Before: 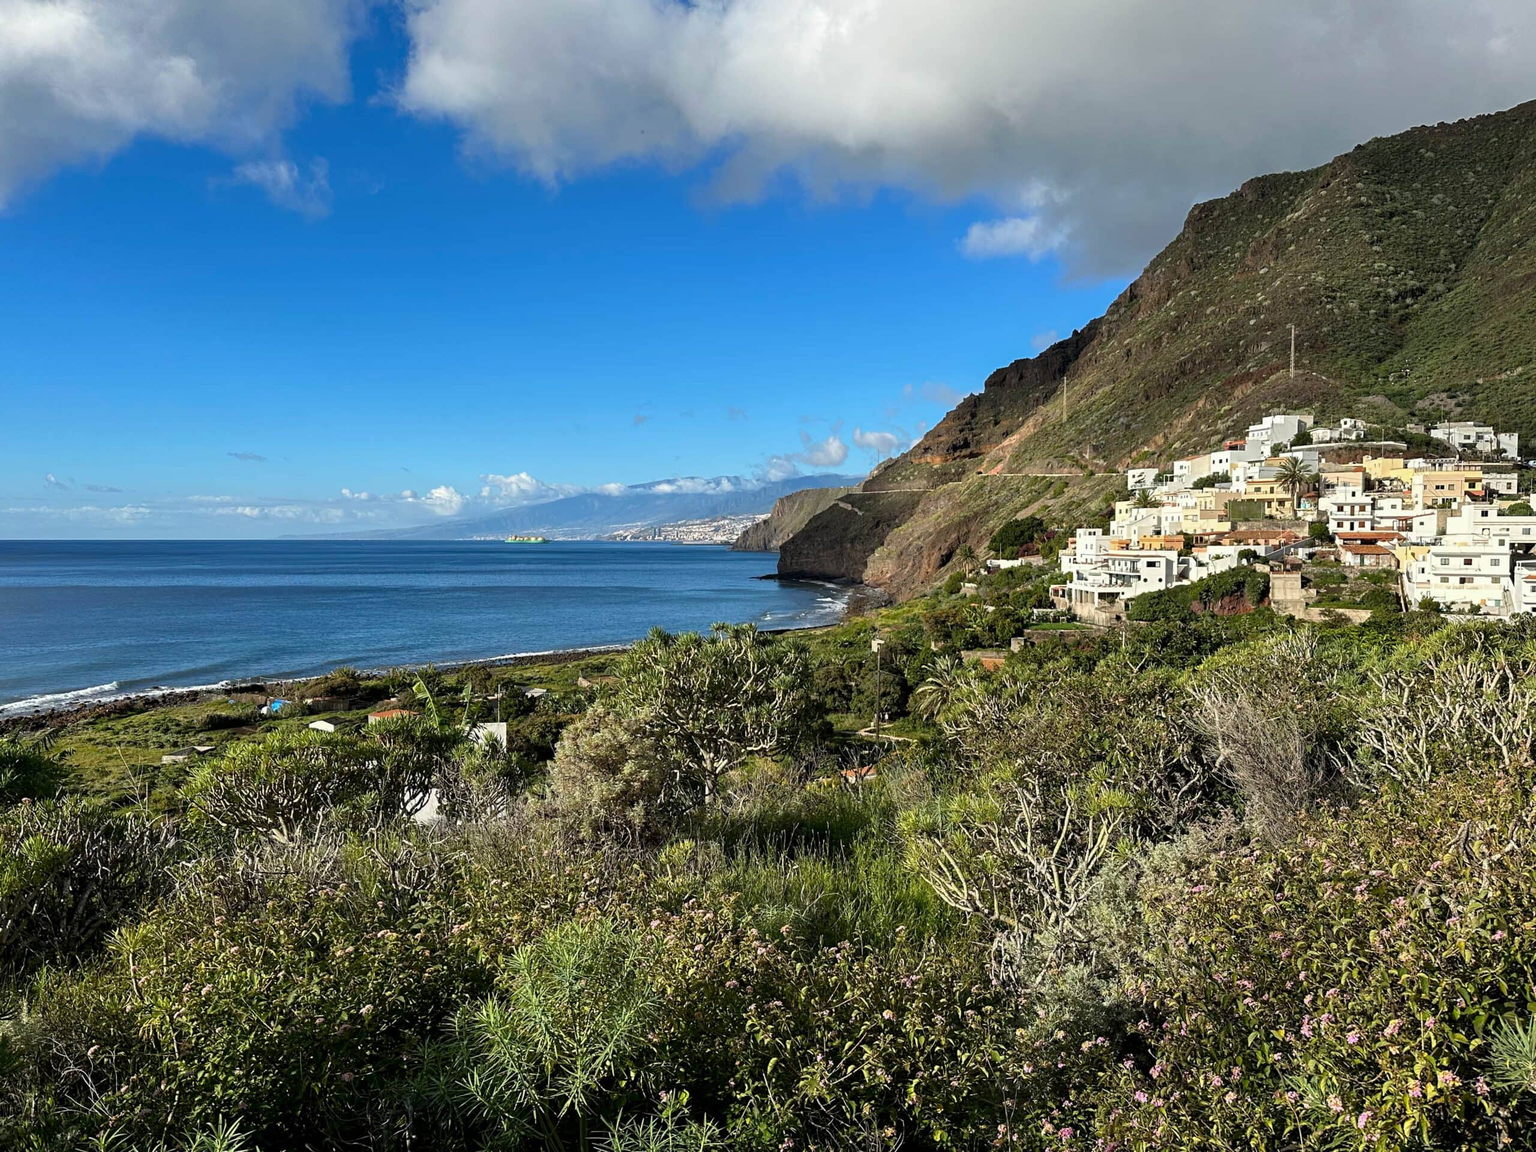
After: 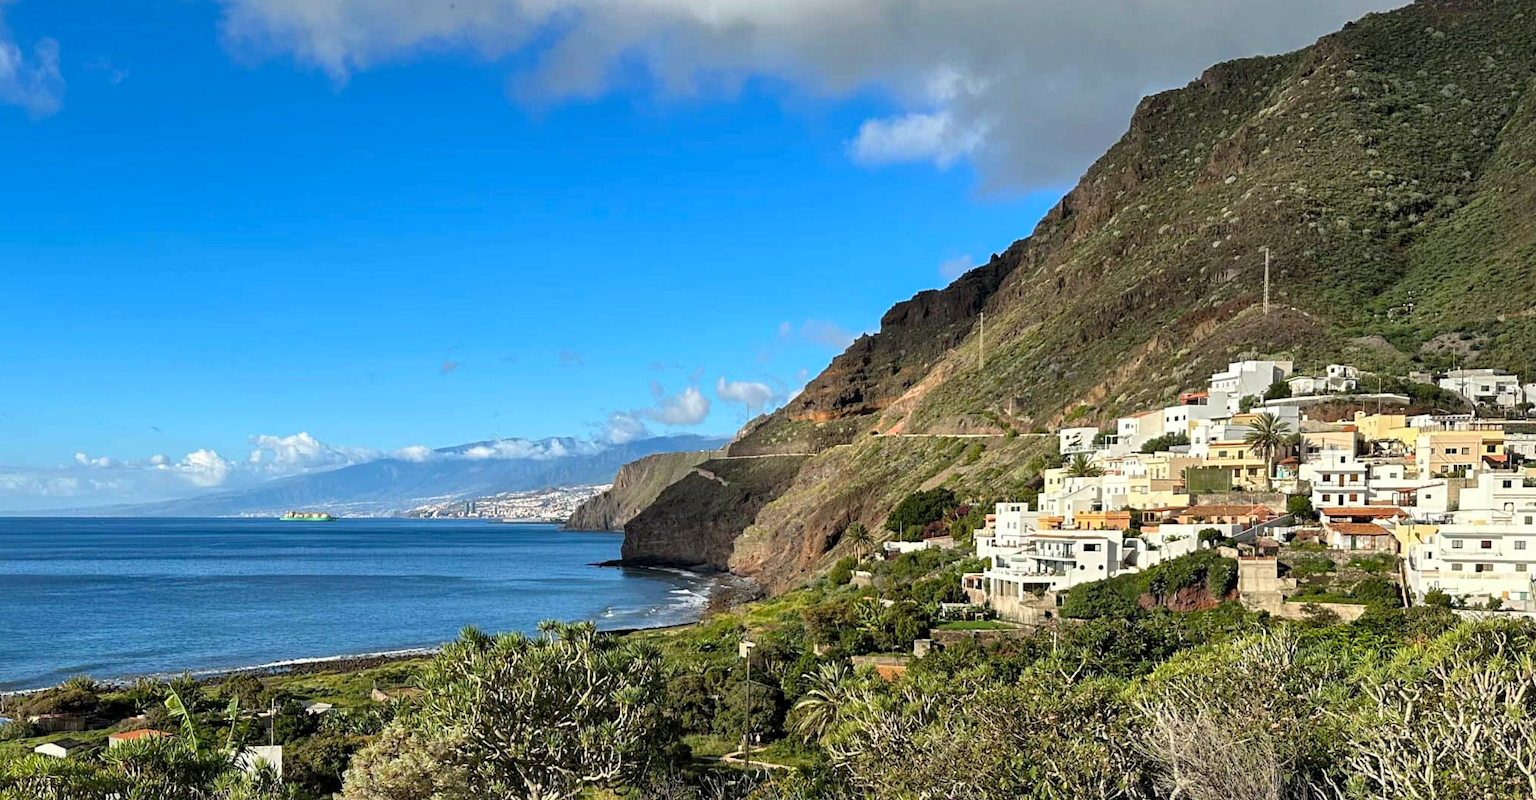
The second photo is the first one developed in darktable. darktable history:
exposure: compensate exposure bias true, compensate highlight preservation false
local contrast: mode bilateral grid, contrast 19, coarseness 51, detail 119%, midtone range 0.2
crop: left 18.321%, top 11.07%, right 1.802%, bottom 33.394%
contrast brightness saturation: contrast 0.029, brightness 0.064, saturation 0.125
